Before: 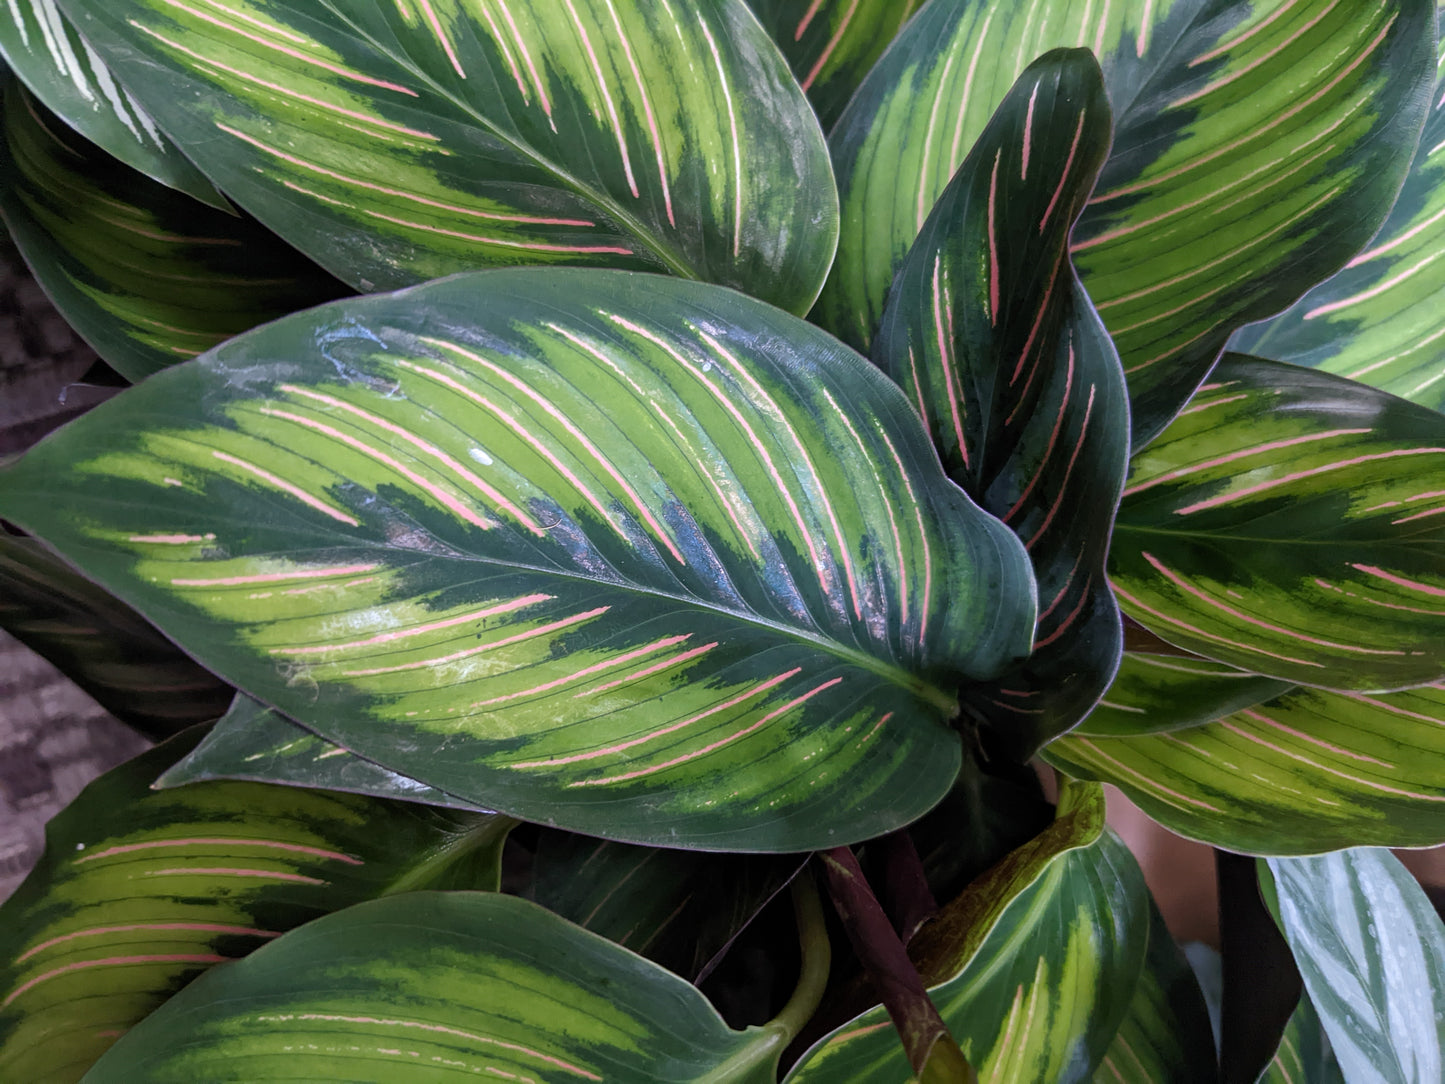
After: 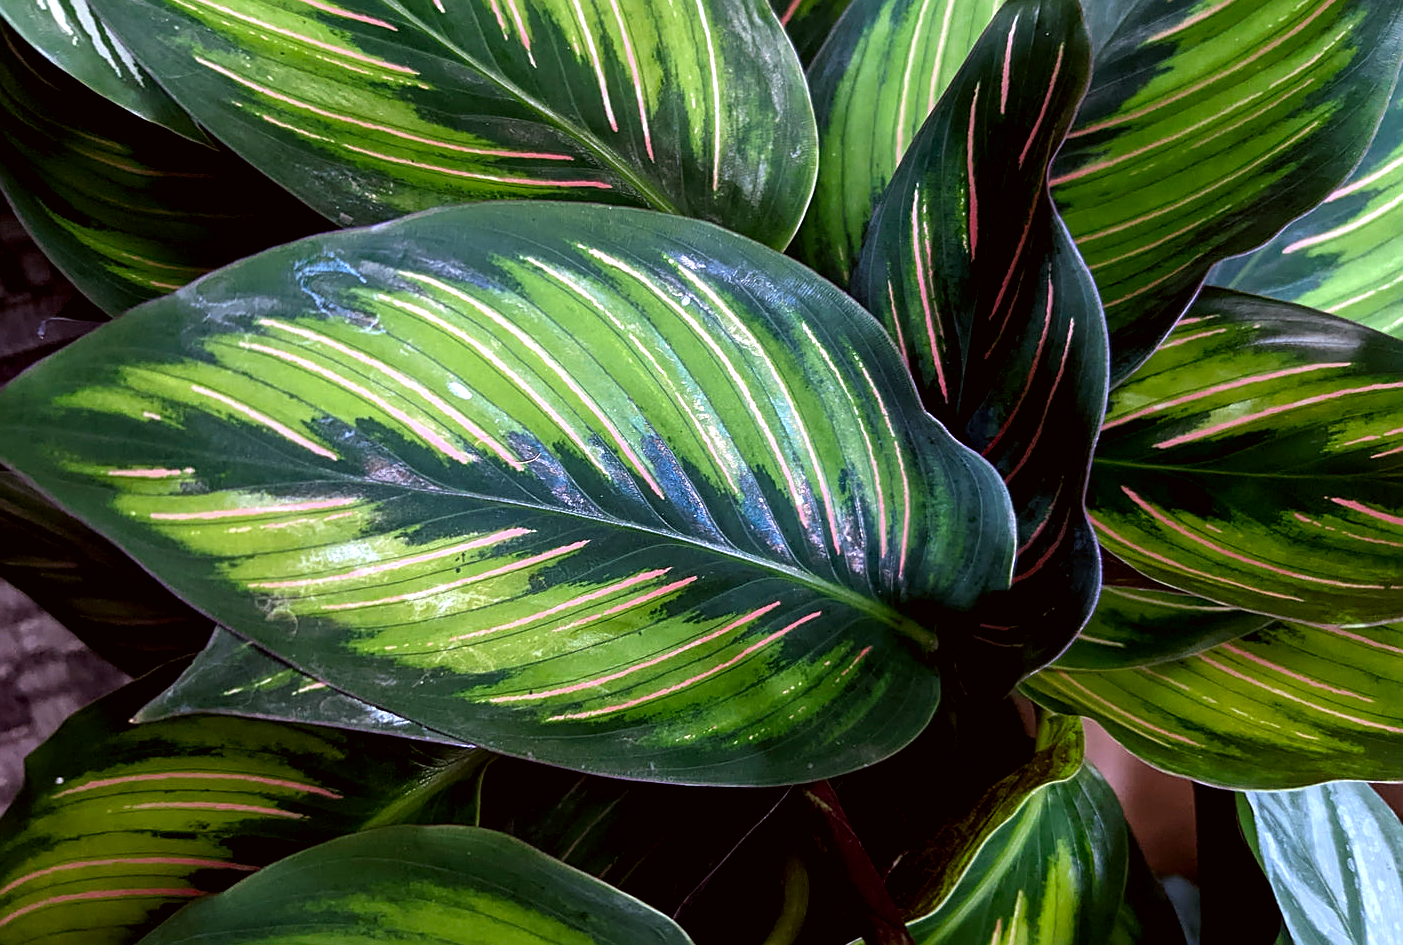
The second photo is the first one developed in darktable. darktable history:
color balance: lift [0.991, 1, 1, 1], gamma [0.996, 1, 1, 1], input saturation 98.52%, contrast 20.34%, output saturation 103.72%
color correction: highlights a* -2.73, highlights b* -2.09, shadows a* 2.41, shadows b* 2.73
crop: left 1.507%, top 6.147%, right 1.379%, bottom 6.637%
sharpen: on, module defaults
